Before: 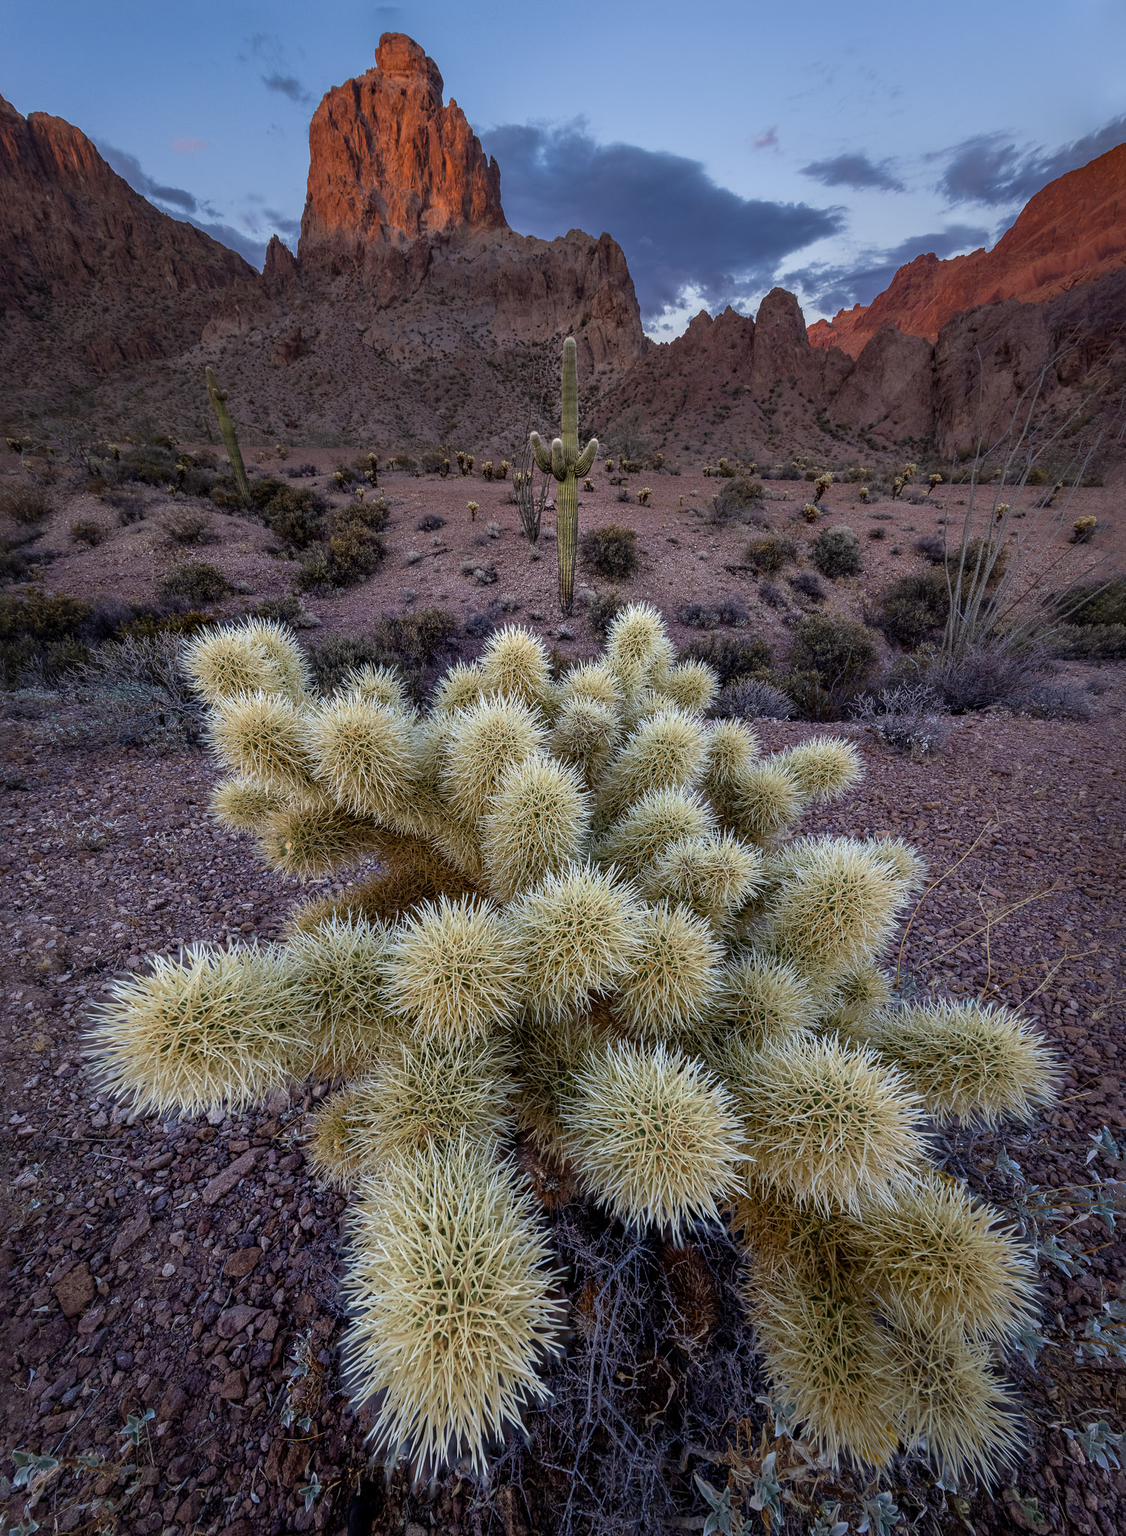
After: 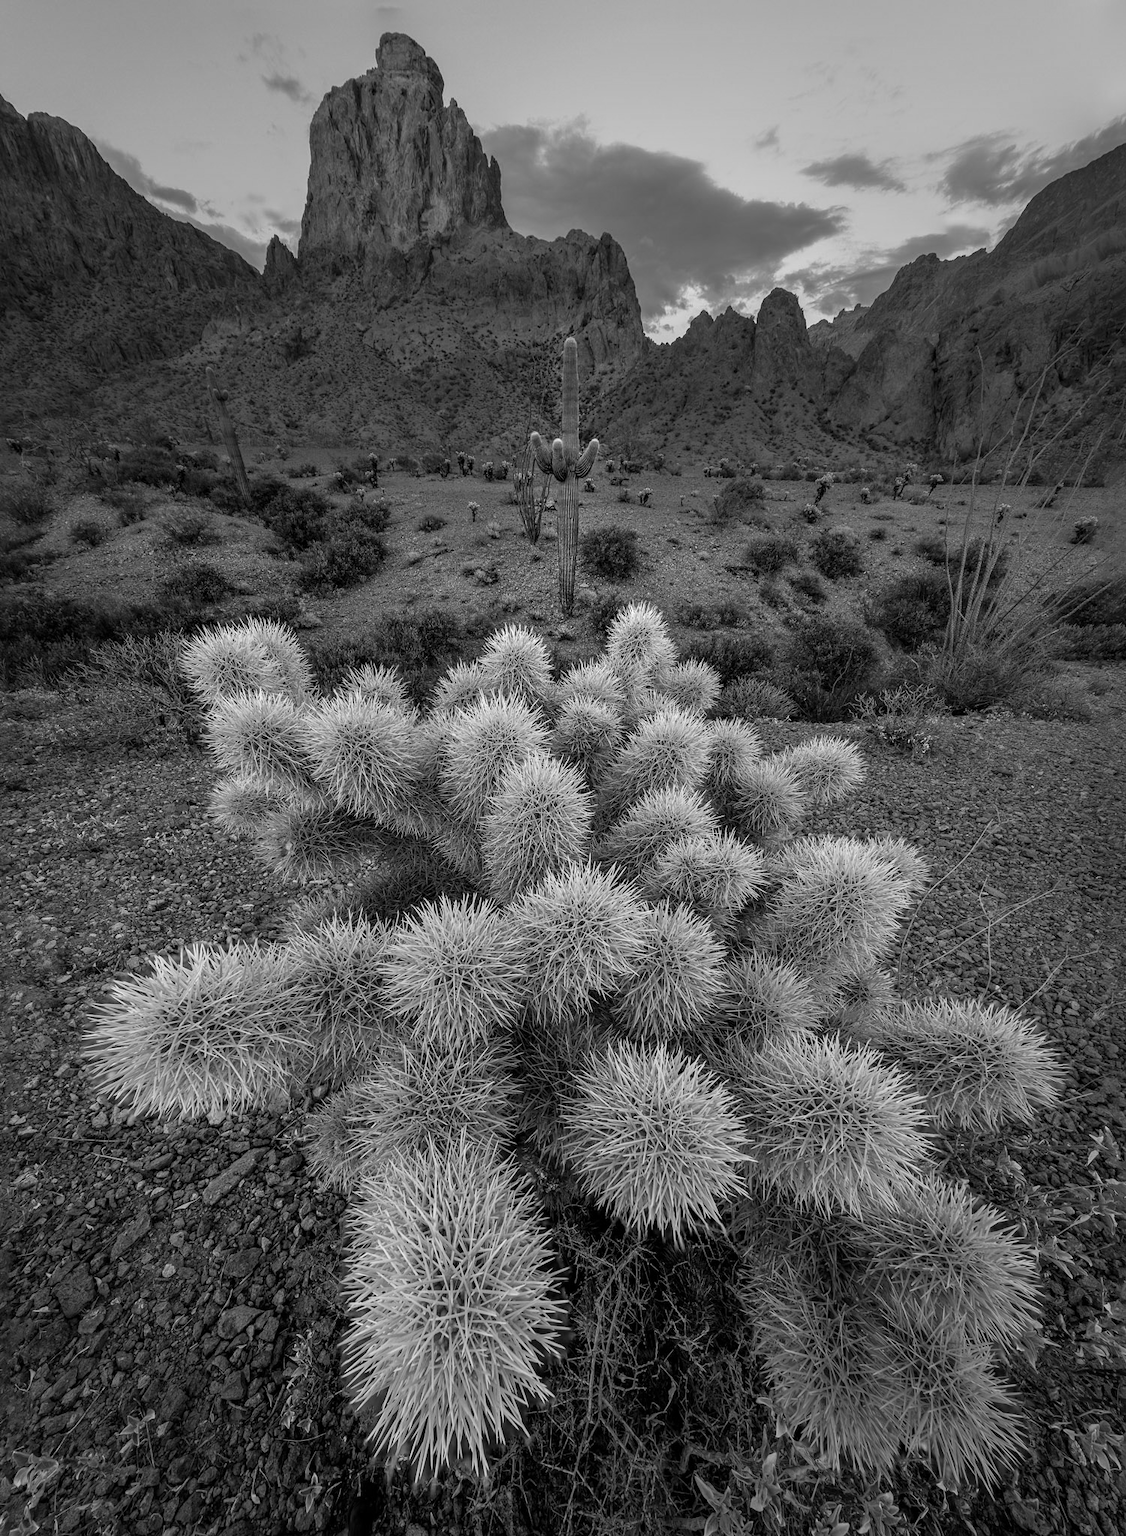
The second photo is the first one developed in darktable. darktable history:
color calibration: output gray [0.22, 0.42, 0.37, 0], illuminant as shot in camera, x 0.358, y 0.373, temperature 4628.91 K
